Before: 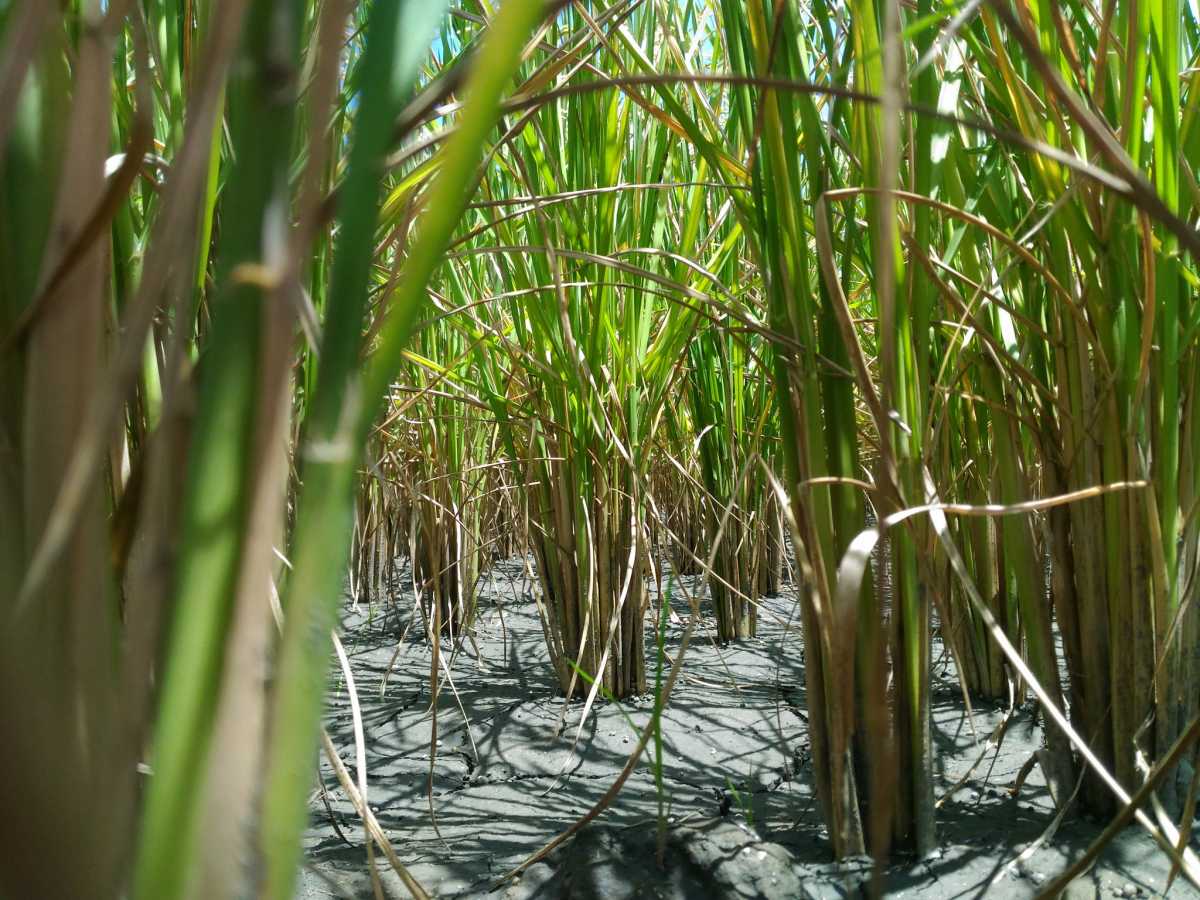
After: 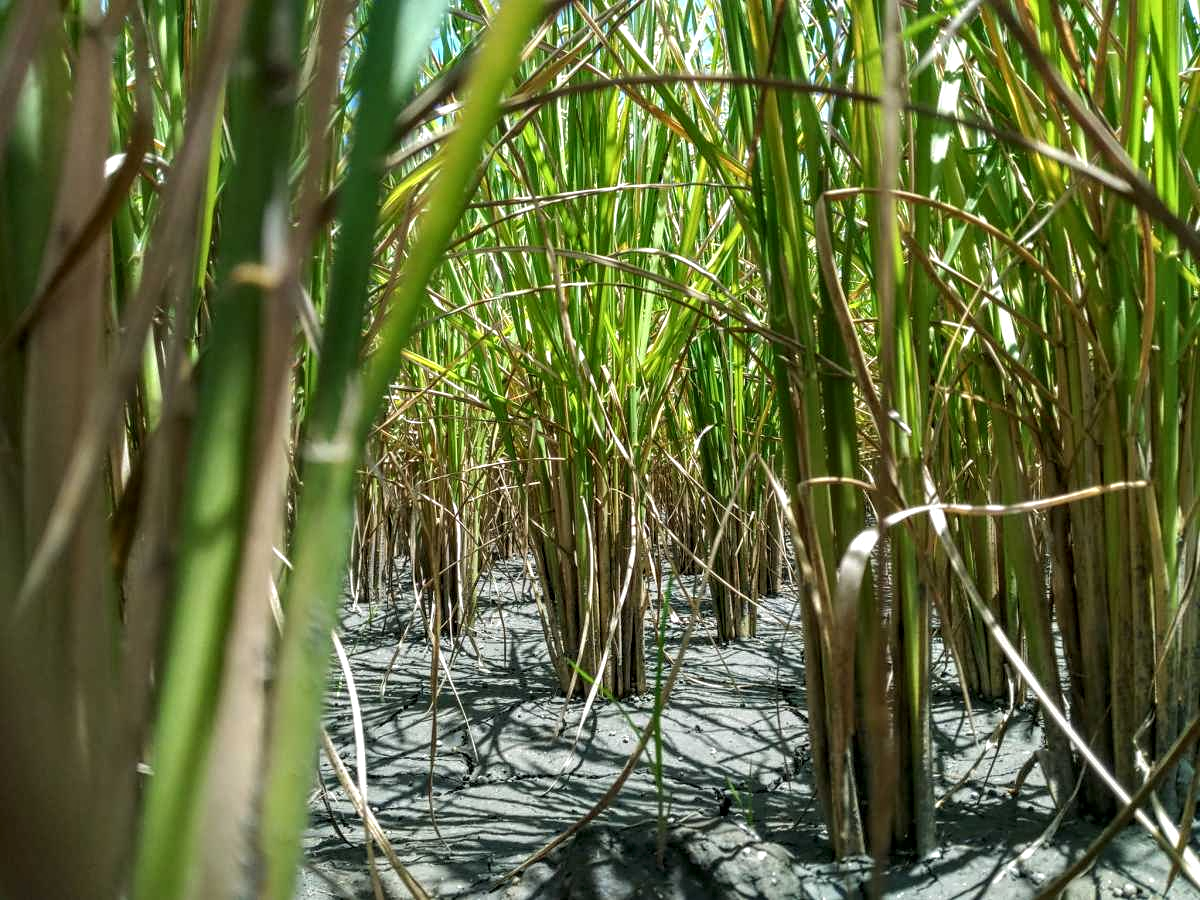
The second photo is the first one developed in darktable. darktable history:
local contrast: on, module defaults
contrast equalizer: y [[0.509, 0.514, 0.523, 0.542, 0.578, 0.603], [0.5 ×6], [0.509, 0.514, 0.523, 0.542, 0.578, 0.603], [0.001, 0.002, 0.003, 0.005, 0.01, 0.013], [0.001, 0.002, 0.003, 0.005, 0.01, 0.013]]
